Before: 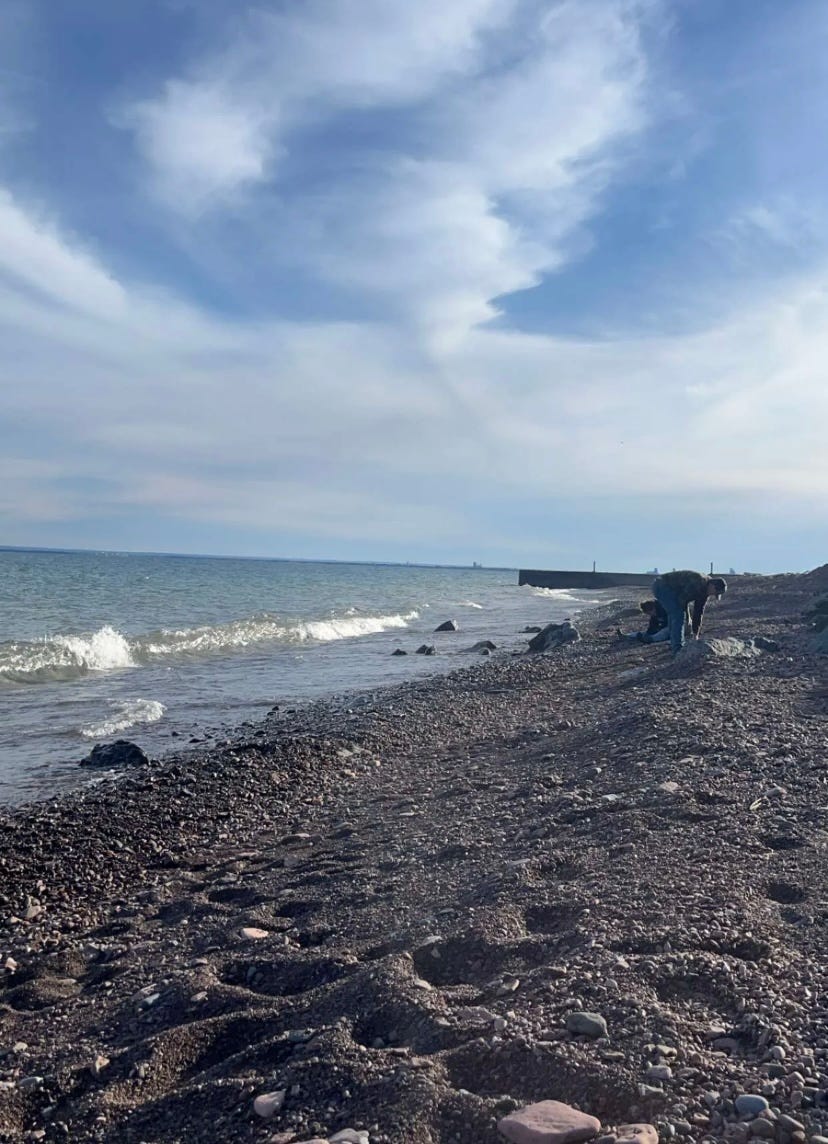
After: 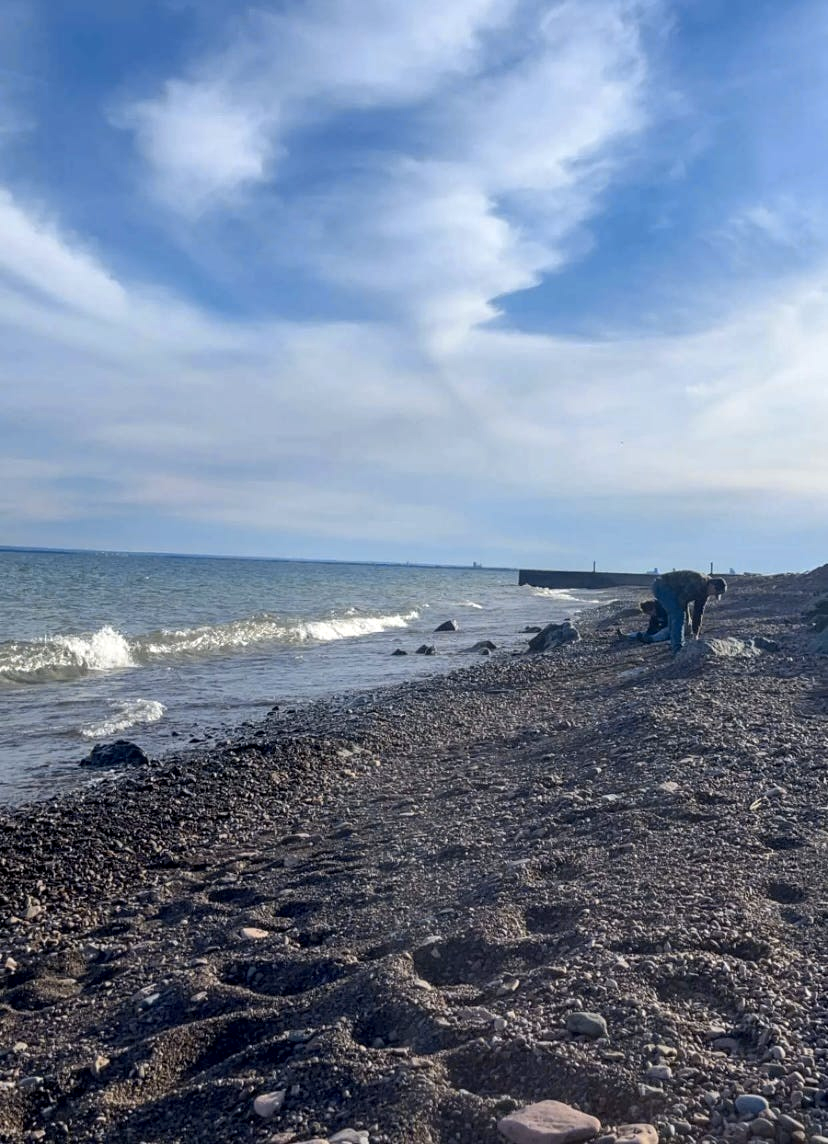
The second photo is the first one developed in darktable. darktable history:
local contrast: on, module defaults
white balance: emerald 1
color contrast: green-magenta contrast 0.85, blue-yellow contrast 1.25, unbound 0
